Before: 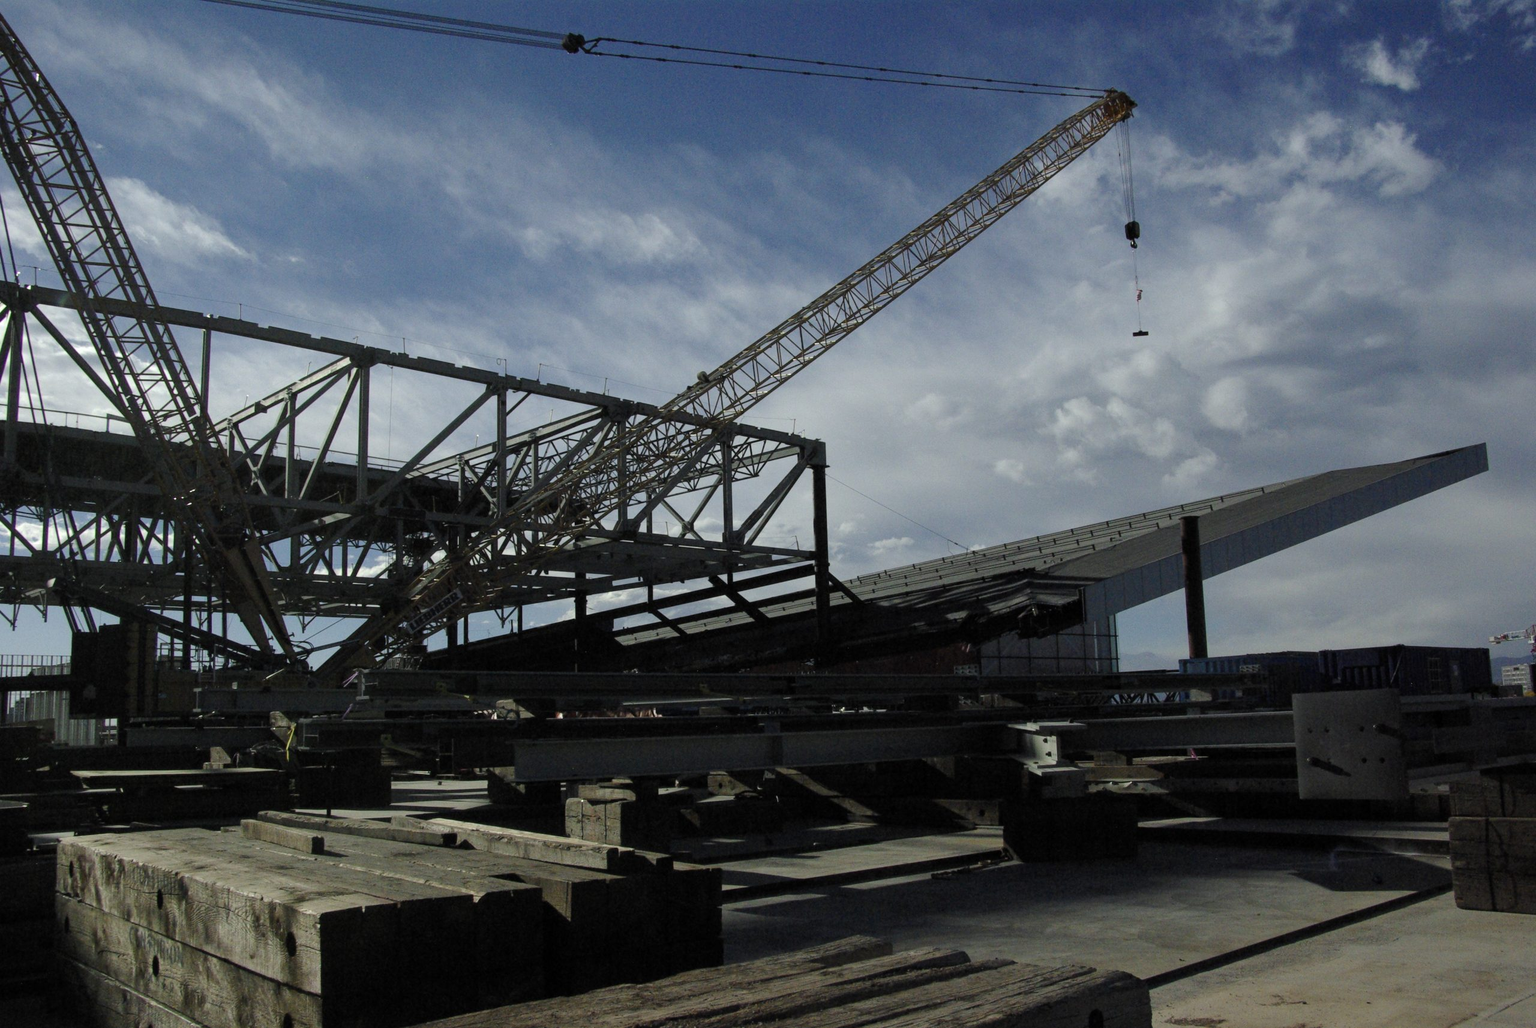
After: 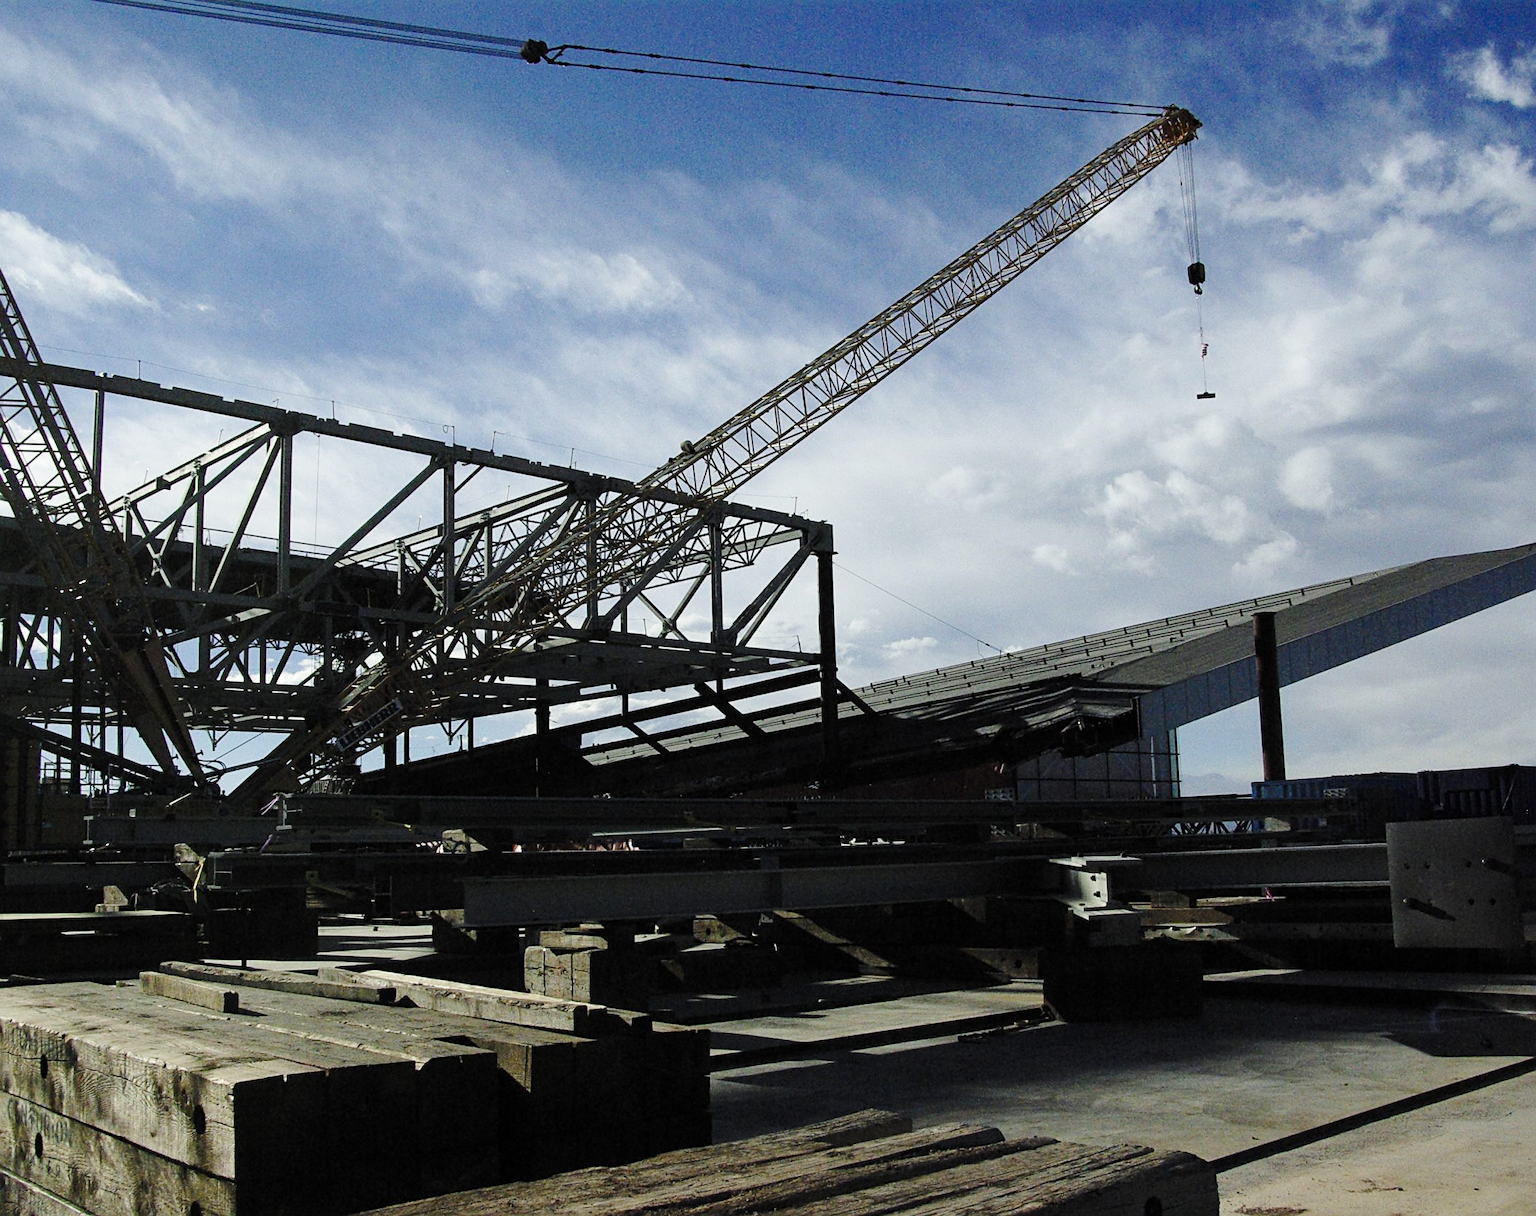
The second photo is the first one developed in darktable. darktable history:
crop: left 8.026%, right 7.374%
tone equalizer: on, module defaults
base curve: curves: ch0 [(0, 0) (0.028, 0.03) (0.121, 0.232) (0.46, 0.748) (0.859, 0.968) (1, 1)], preserve colors none
white balance: emerald 1
sharpen: on, module defaults
